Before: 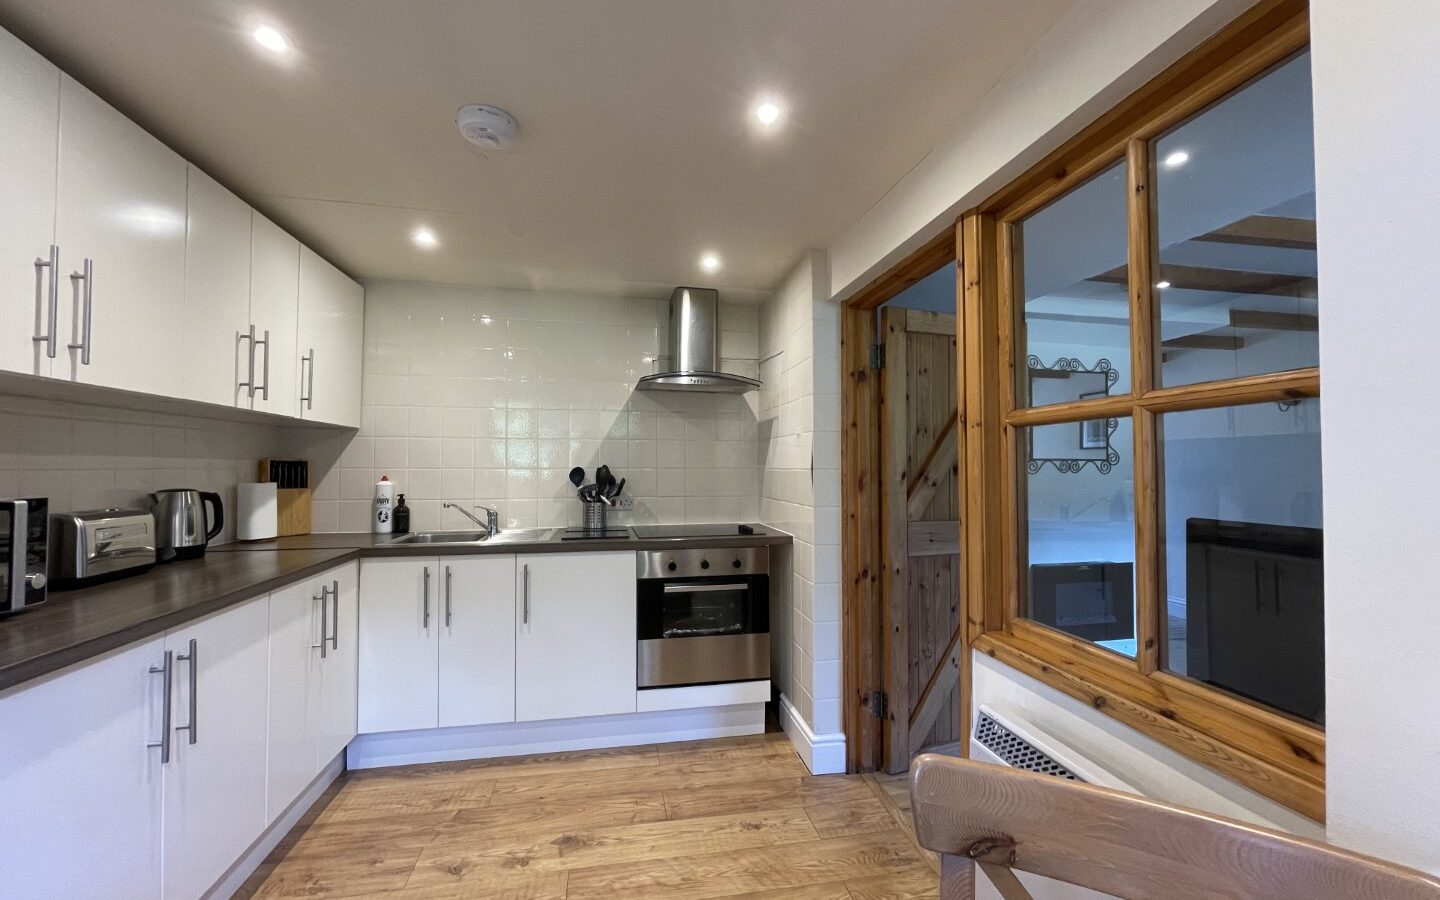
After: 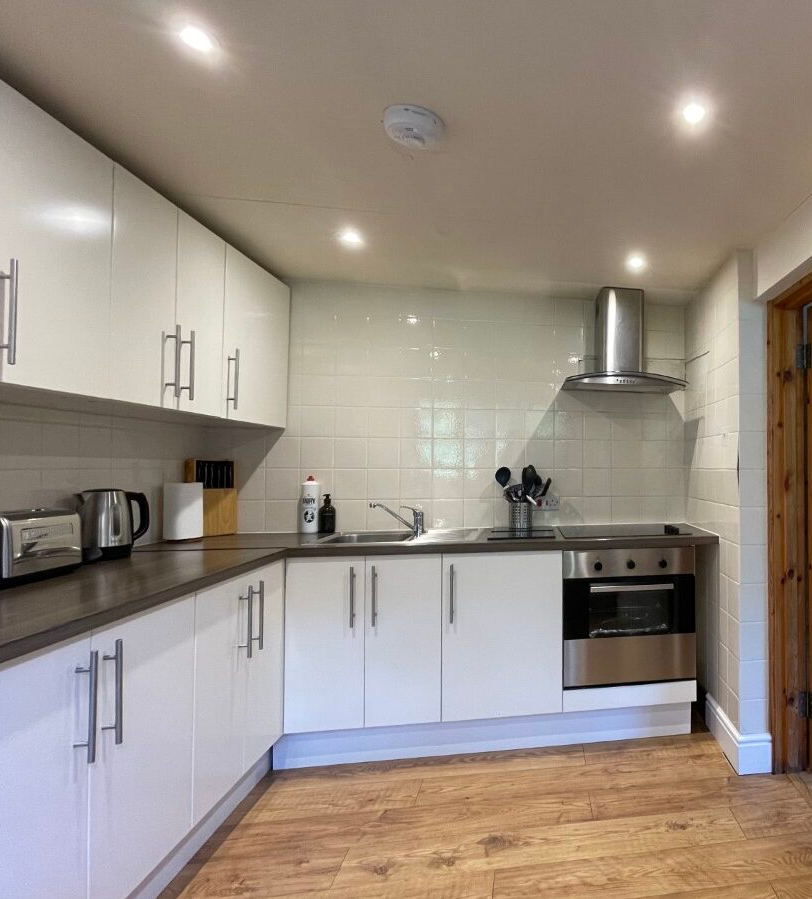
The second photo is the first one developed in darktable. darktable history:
crop: left 5.194%, right 38.38%
